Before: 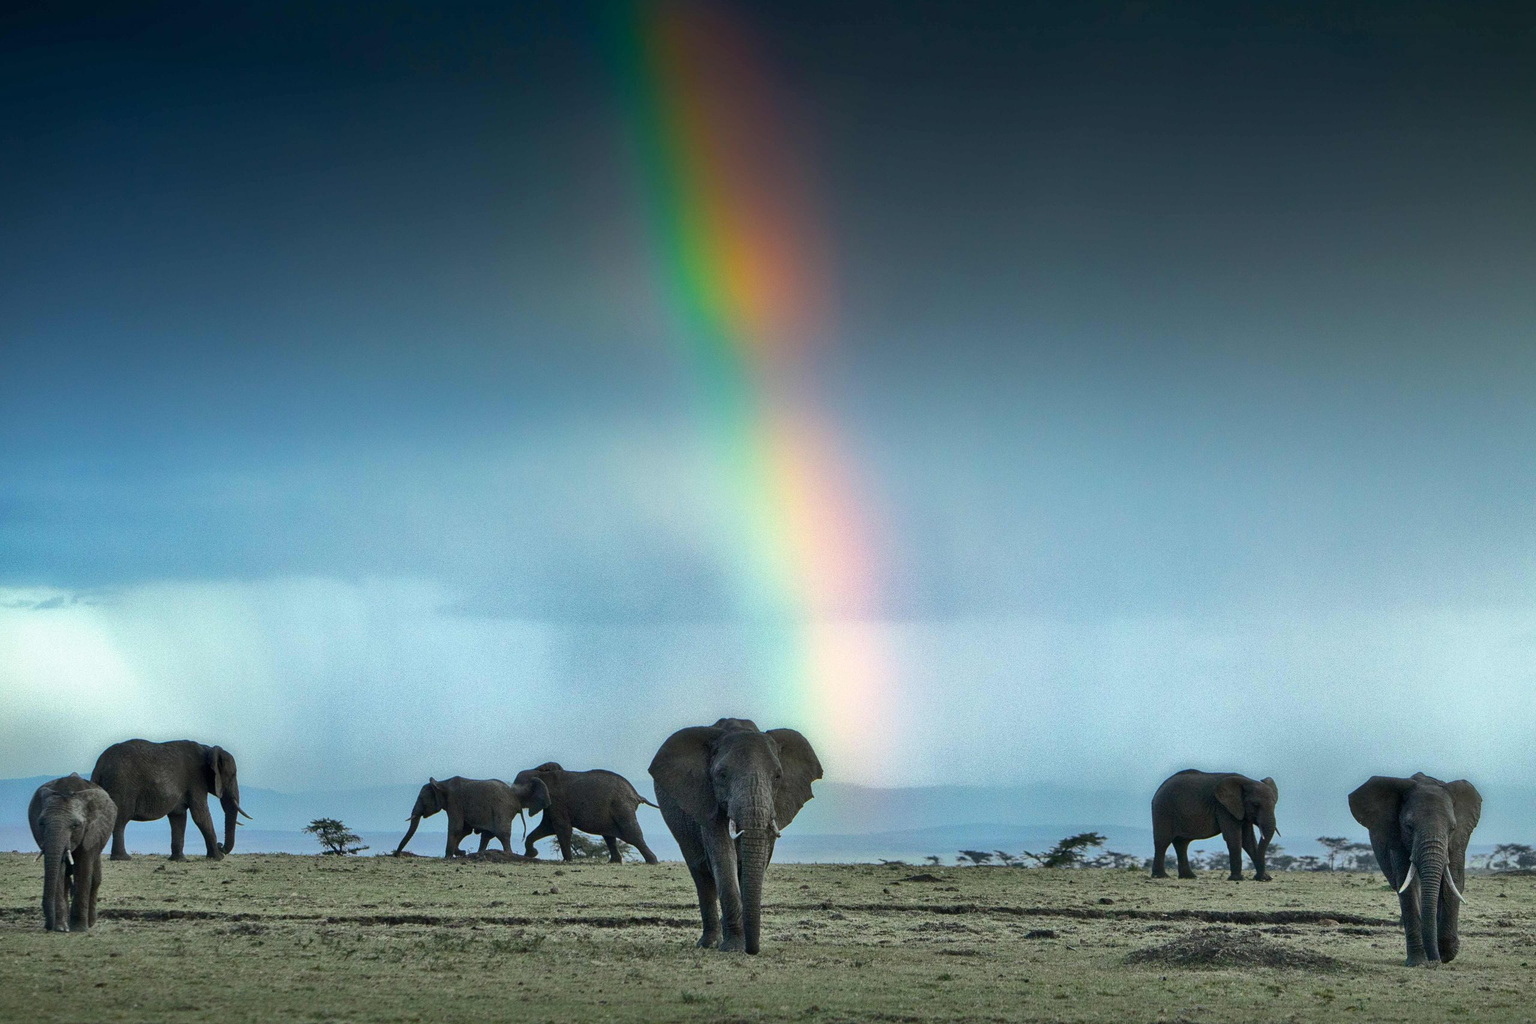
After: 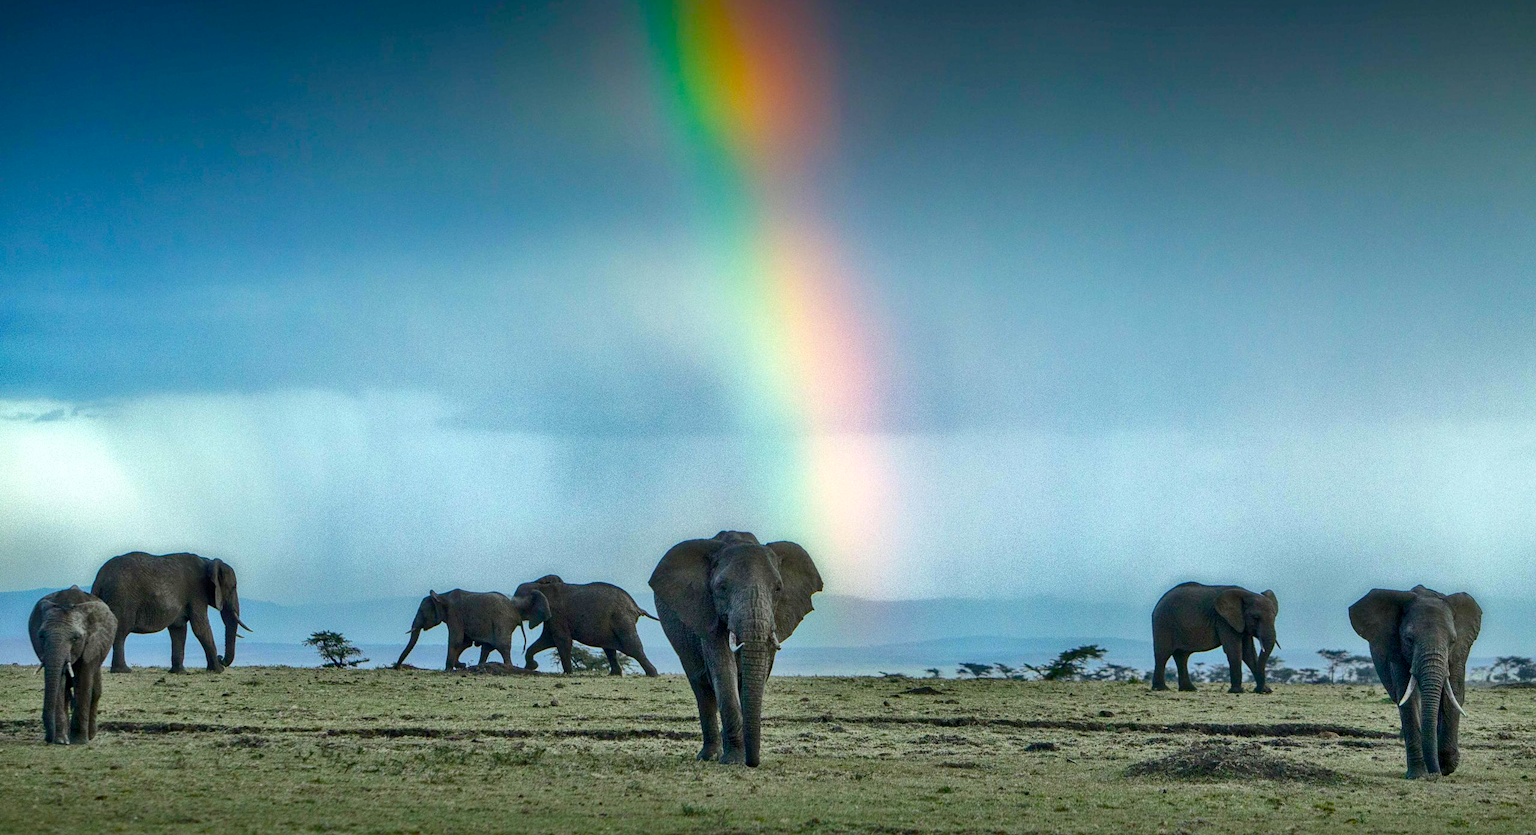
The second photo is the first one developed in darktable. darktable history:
local contrast: on, module defaults
crop and rotate: top 18.361%
color balance rgb: perceptual saturation grading › global saturation 20%, perceptual saturation grading › highlights -25.789%, perceptual saturation grading › shadows 49.319%, global vibrance 20%
